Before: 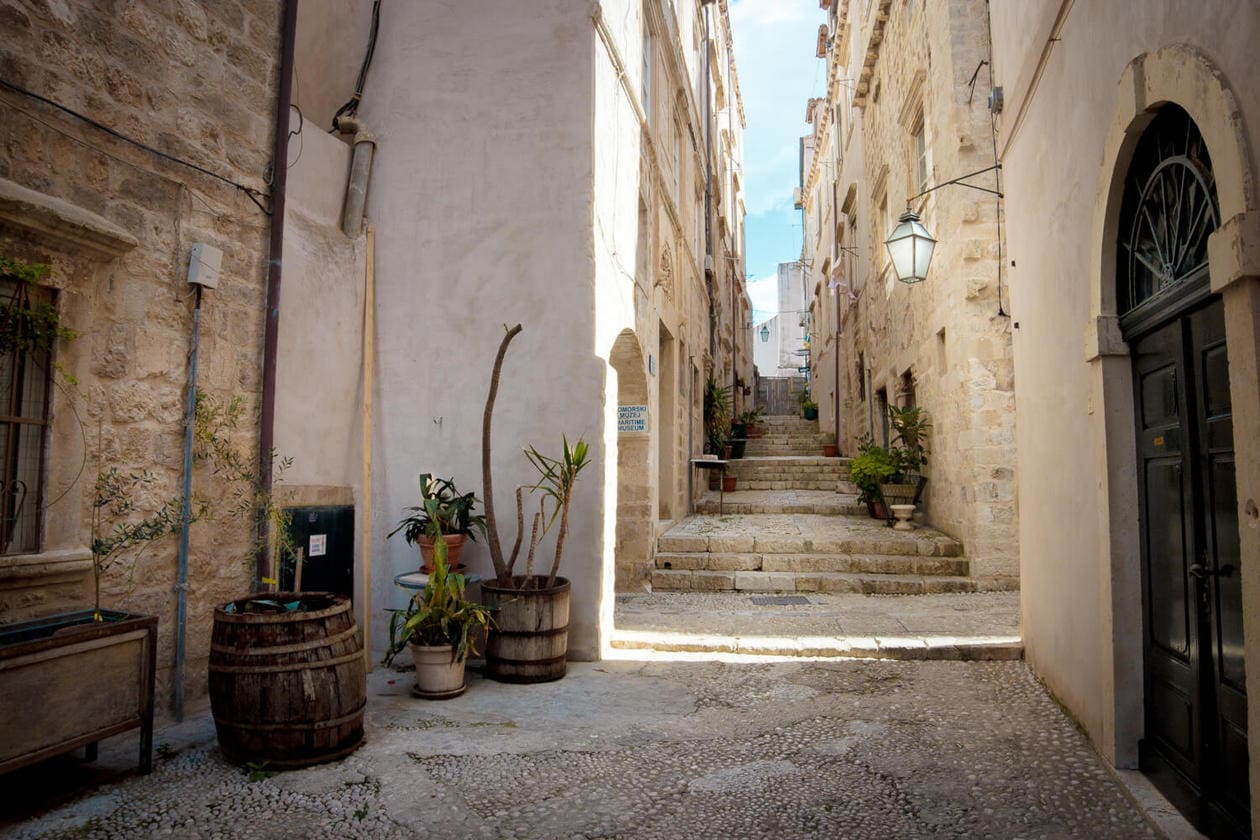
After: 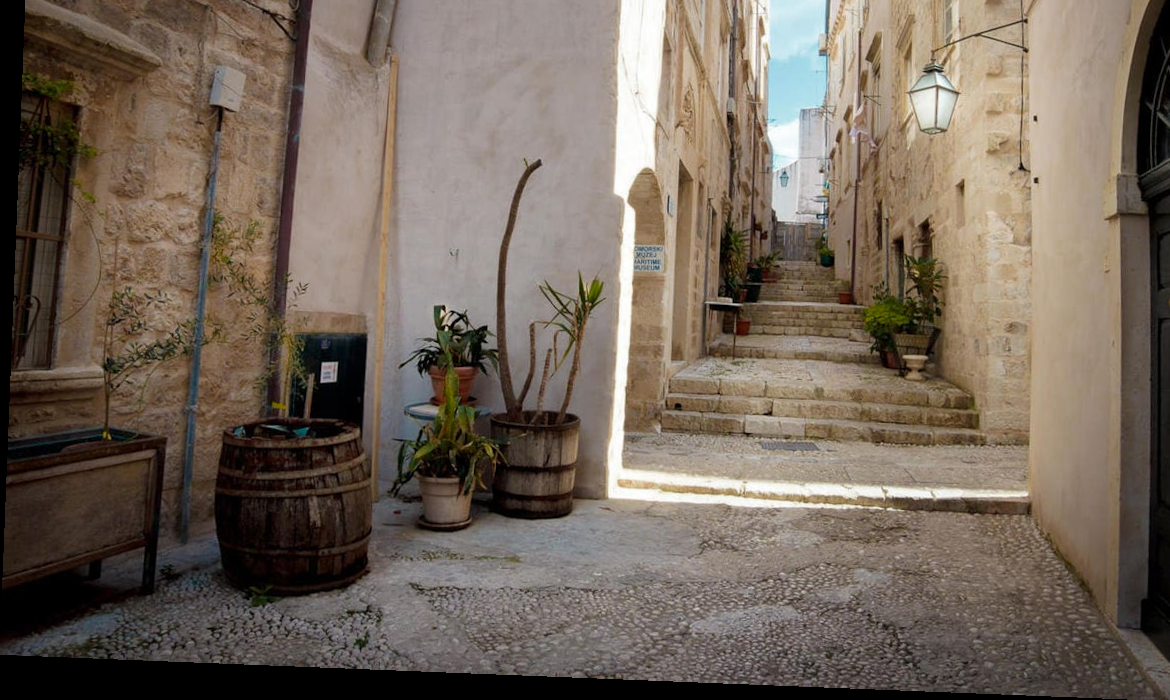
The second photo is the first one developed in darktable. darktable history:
color zones: curves: ch0 [(0, 0.425) (0.143, 0.422) (0.286, 0.42) (0.429, 0.419) (0.571, 0.419) (0.714, 0.42) (0.857, 0.422) (1, 0.425)]
rotate and perspective: rotation 2.27°, automatic cropping off
crop: top 20.916%, right 9.437%, bottom 0.316%
